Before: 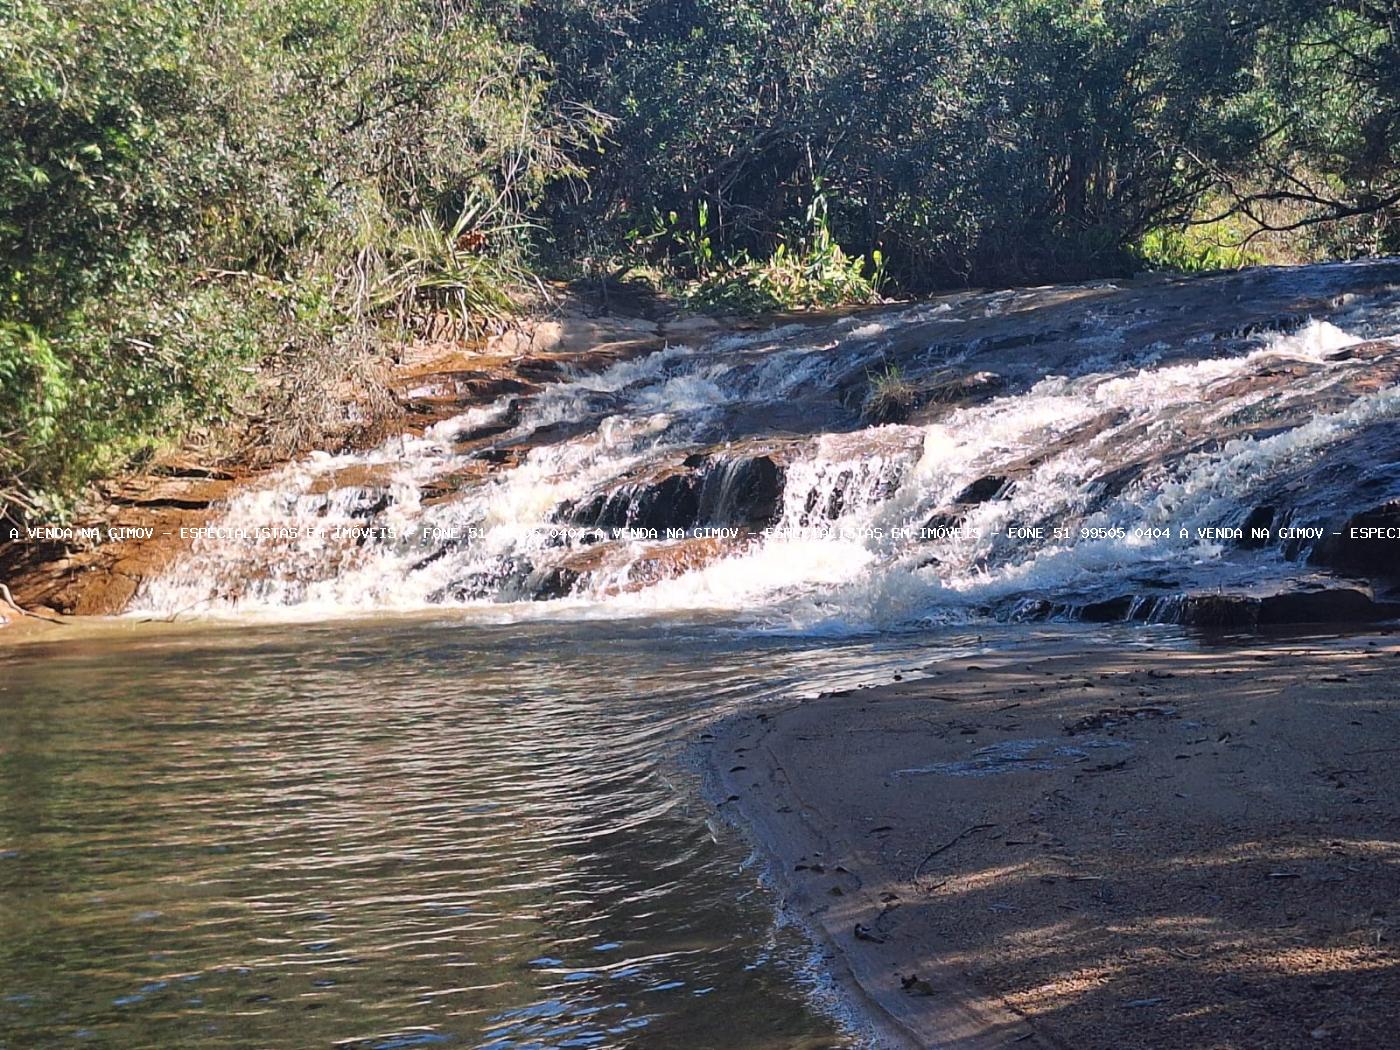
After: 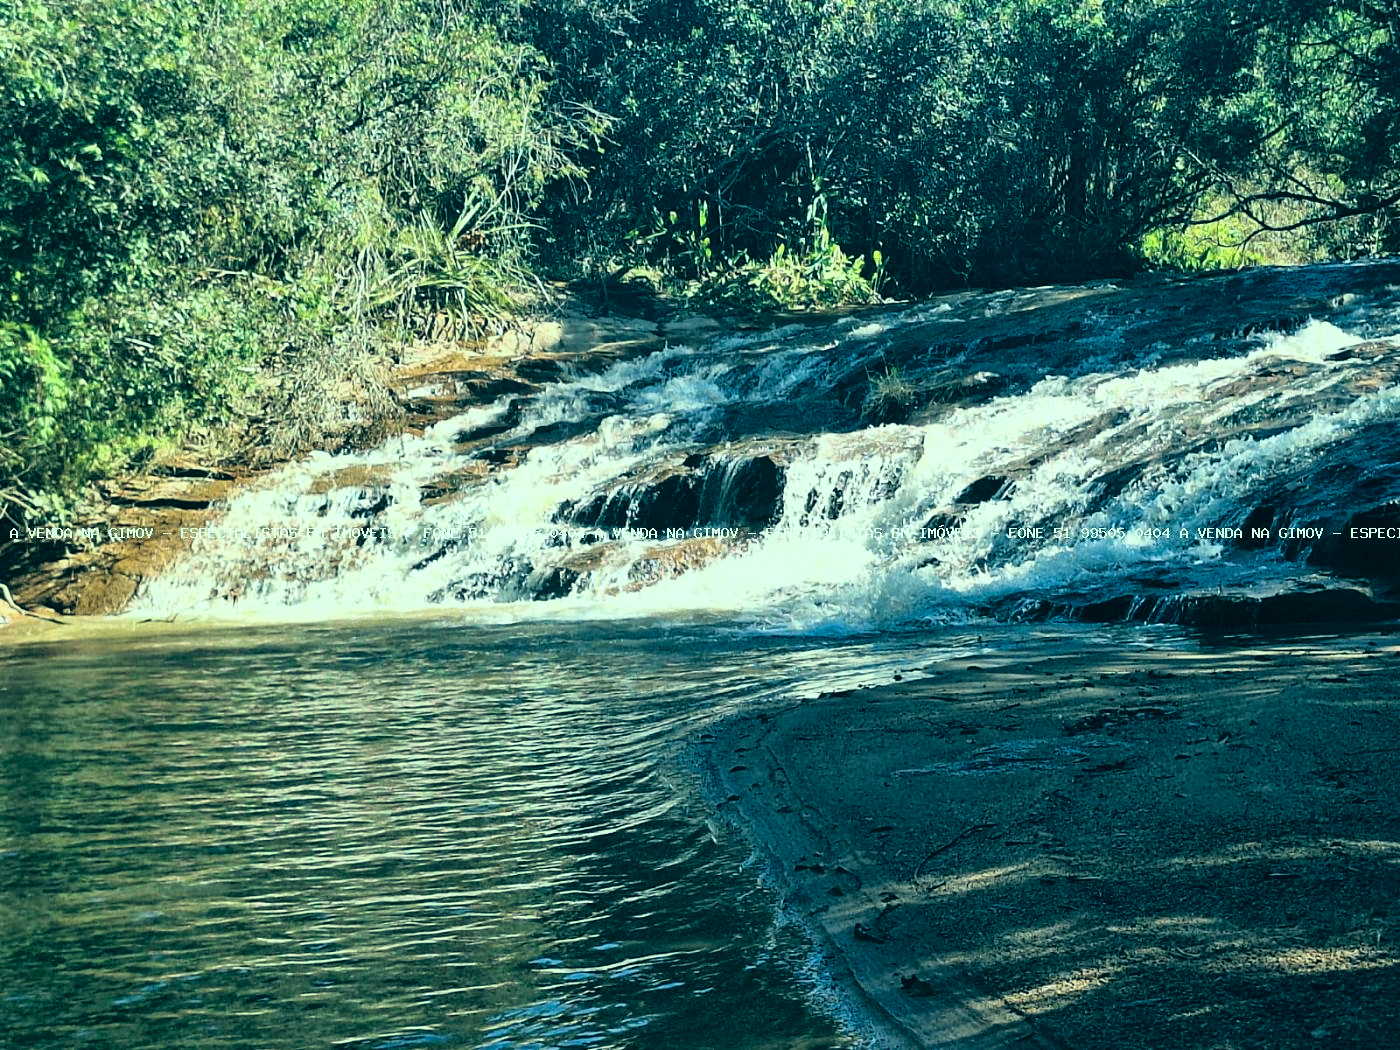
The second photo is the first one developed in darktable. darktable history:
global tonemap: drago (1, 100), detail 1
tone curve: curves: ch0 [(0, 0) (0.042, 0.01) (0.223, 0.123) (0.59, 0.574) (0.802, 0.868) (1, 1)], color space Lab, linked channels, preserve colors none
color correction: highlights a* -20.08, highlights b* 9.8, shadows a* -20.4, shadows b* -10.76
